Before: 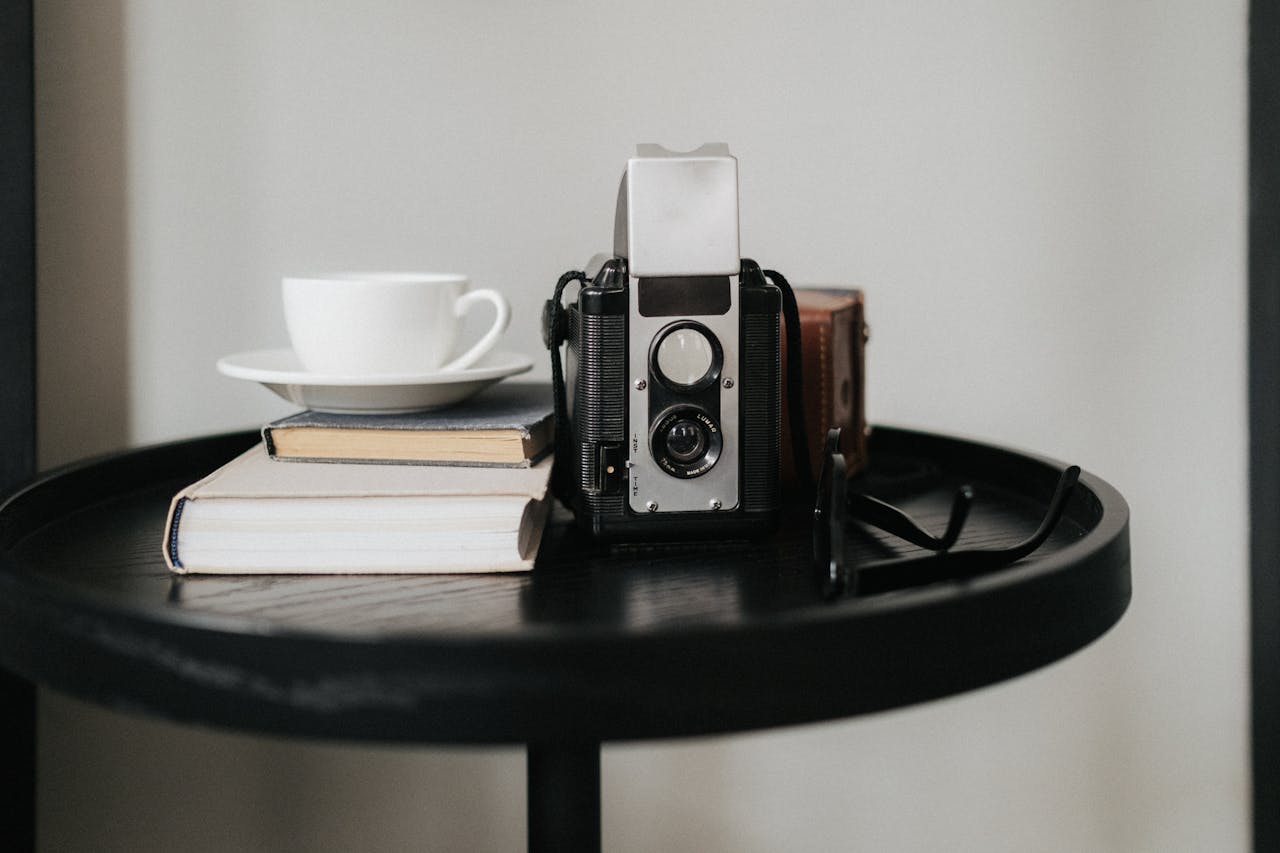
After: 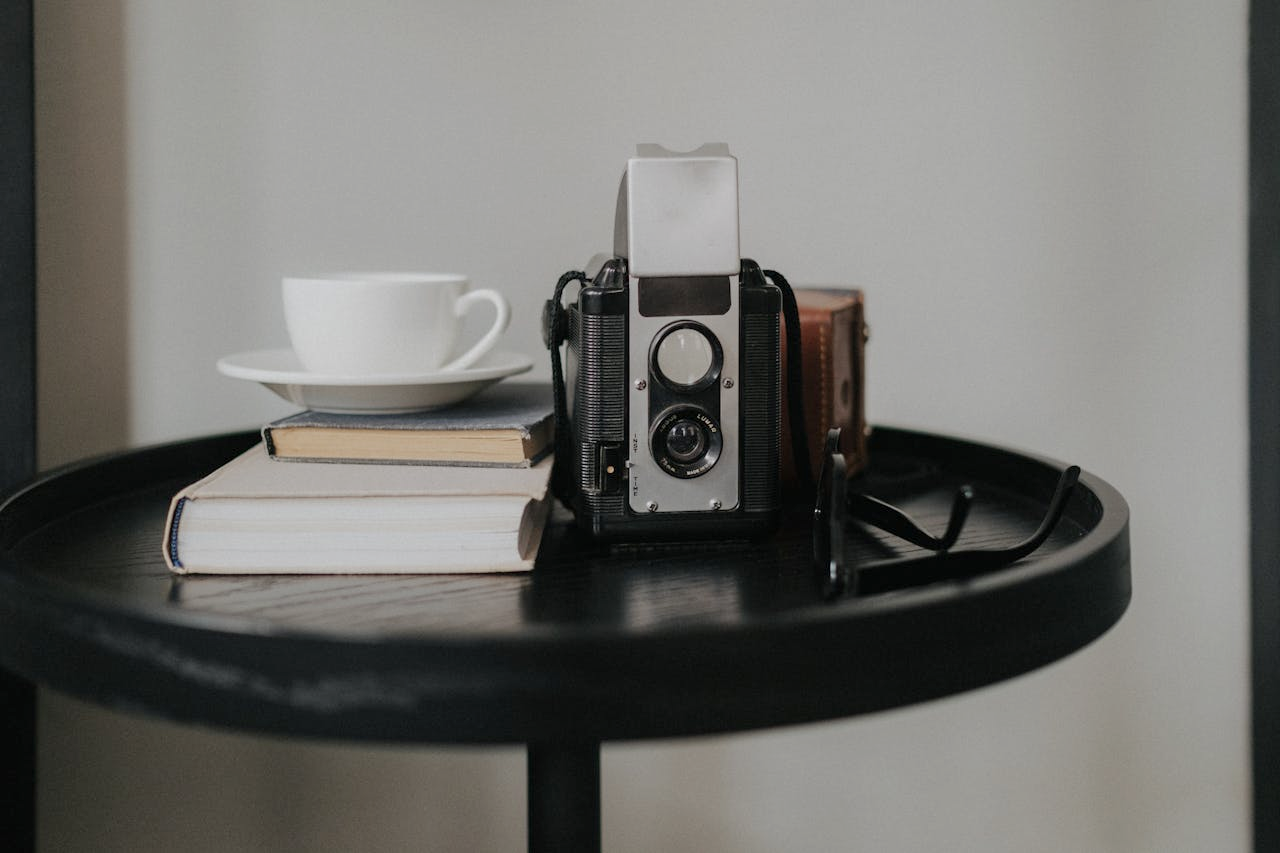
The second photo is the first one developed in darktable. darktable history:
tone equalizer: -8 EV 0.25 EV, -7 EV 0.417 EV, -6 EV 0.417 EV, -5 EV 0.25 EV, -3 EV -0.25 EV, -2 EV -0.417 EV, -1 EV -0.417 EV, +0 EV -0.25 EV, edges refinement/feathering 500, mask exposure compensation -1.57 EV, preserve details guided filter
